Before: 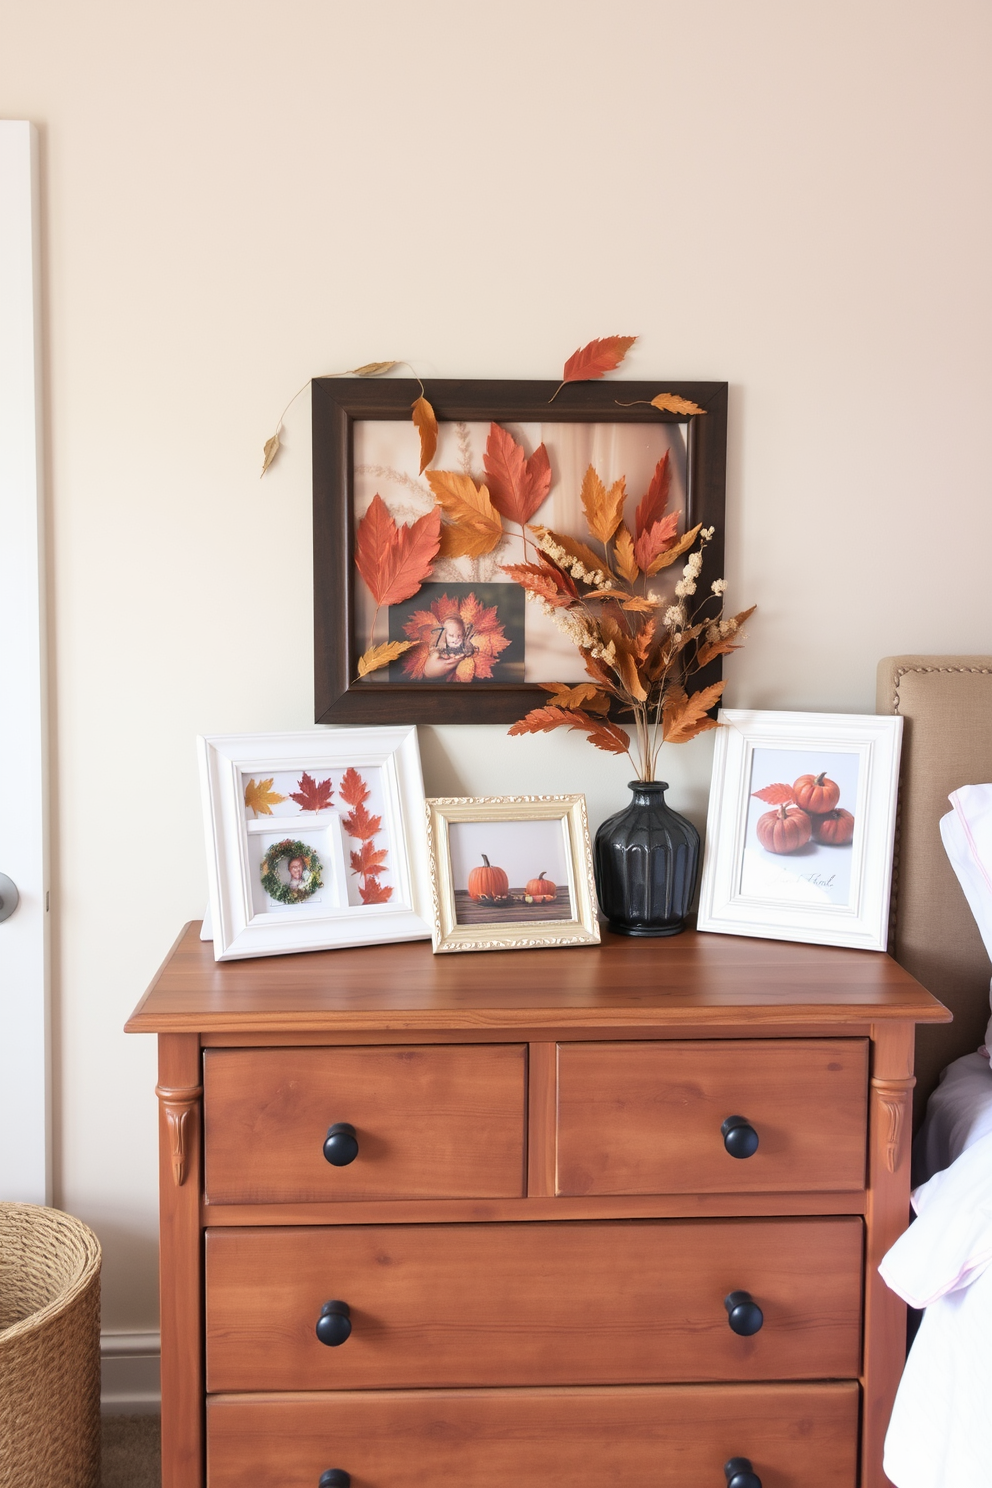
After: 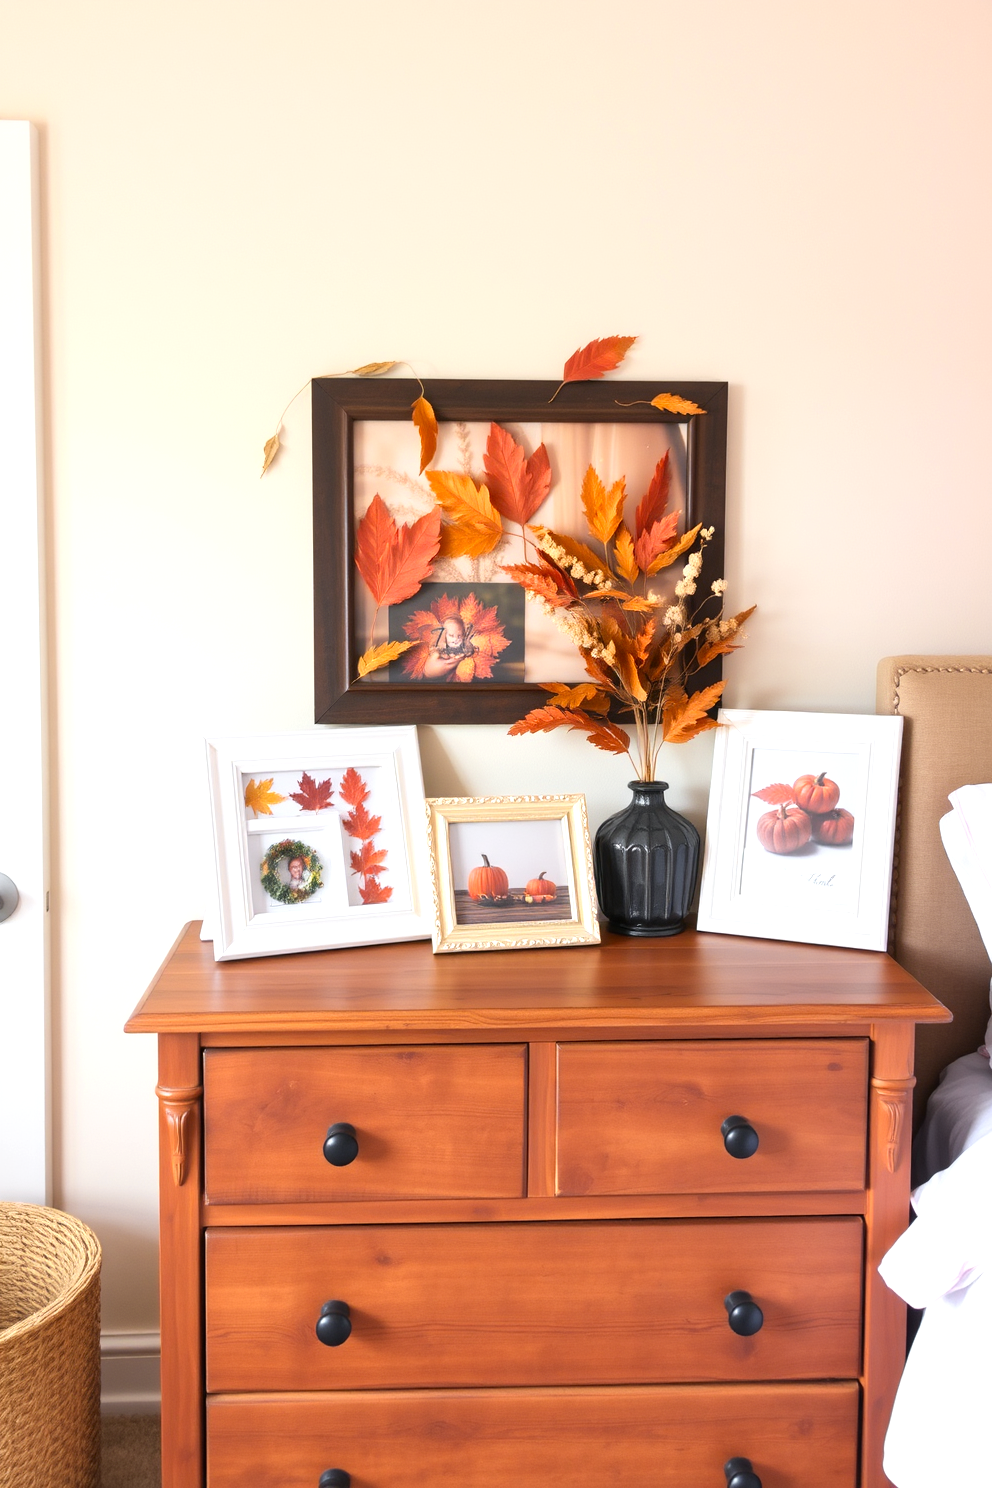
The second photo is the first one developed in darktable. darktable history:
color zones: curves: ch0 [(0, 0.511) (0.143, 0.531) (0.286, 0.56) (0.429, 0.5) (0.571, 0.5) (0.714, 0.5) (0.857, 0.5) (1, 0.5)]; ch1 [(0, 0.525) (0.143, 0.705) (0.286, 0.715) (0.429, 0.35) (0.571, 0.35) (0.714, 0.35) (0.857, 0.4) (1, 0.4)]; ch2 [(0, 0.572) (0.143, 0.512) (0.286, 0.473) (0.429, 0.45) (0.571, 0.5) (0.714, 0.5) (0.857, 0.518) (1, 0.518)]
exposure: exposure 0.293 EV, compensate highlight preservation false
